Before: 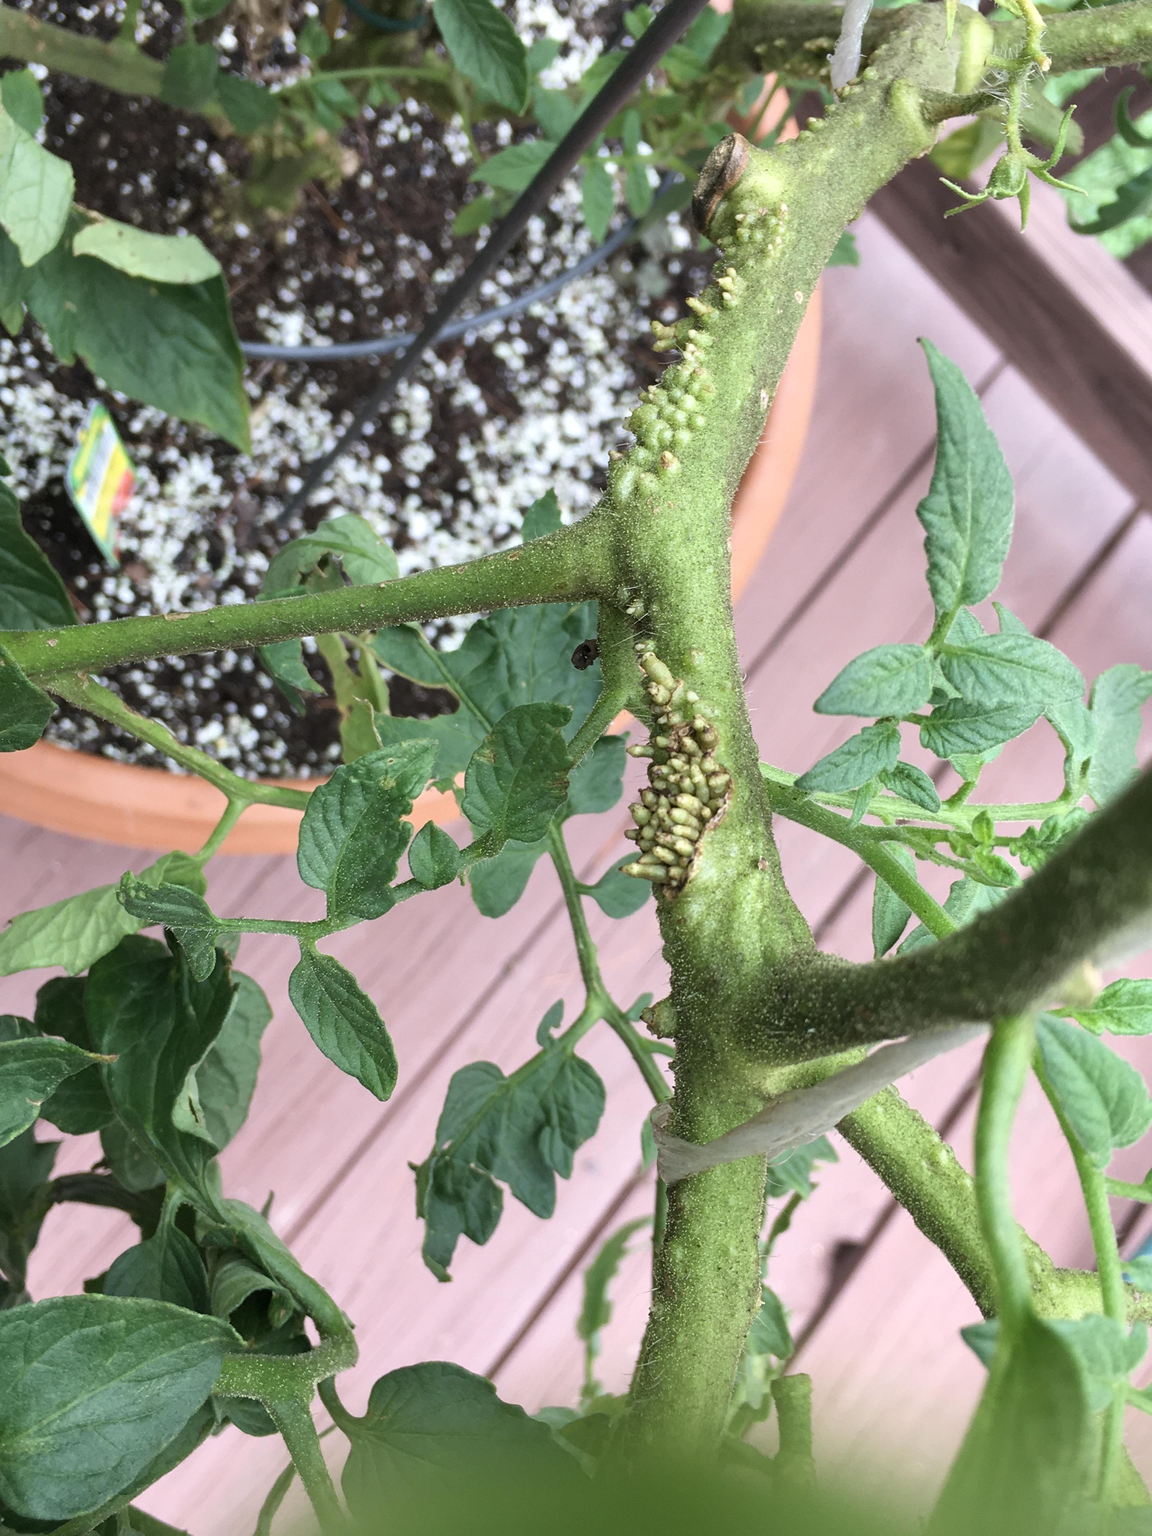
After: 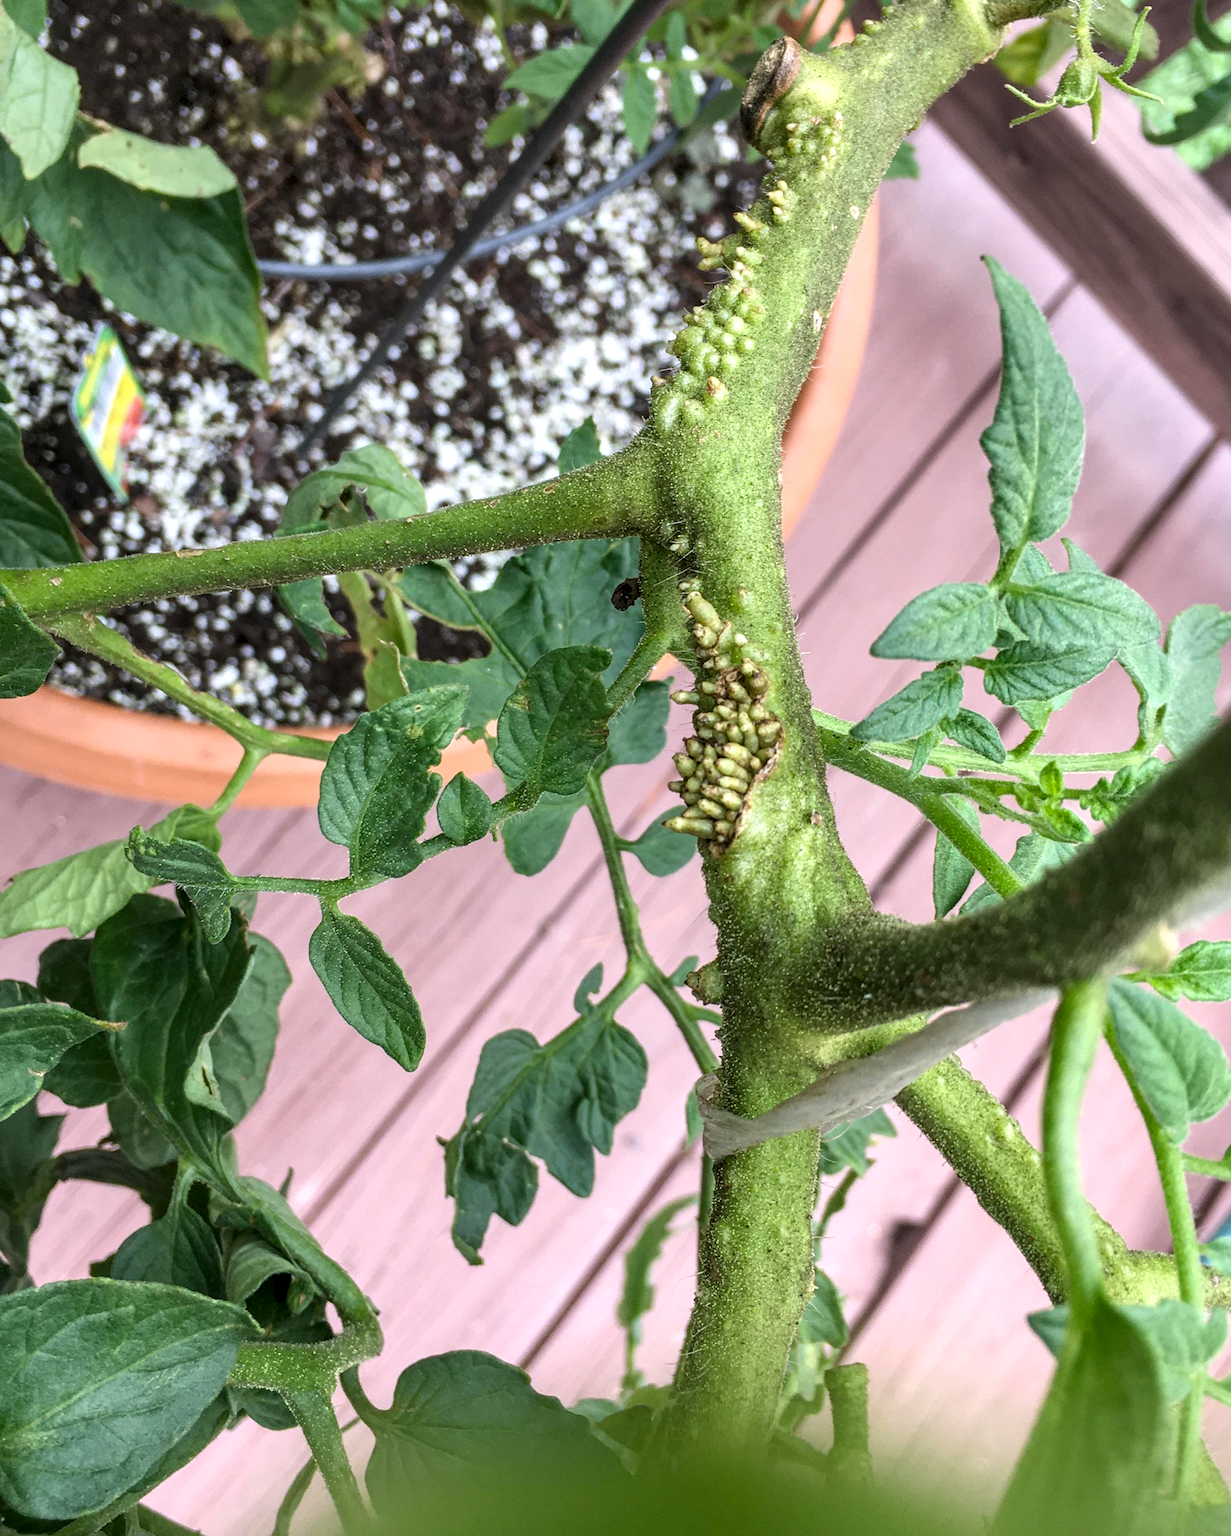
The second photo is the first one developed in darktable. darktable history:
local contrast: highlights 61%, detail 143%, midtone range 0.433
color balance rgb: power › hue 75.23°, highlights gain › chroma 0.284%, highlights gain › hue 332.97°, perceptual saturation grading › global saturation 25.502%
crop and rotate: top 6.467%
